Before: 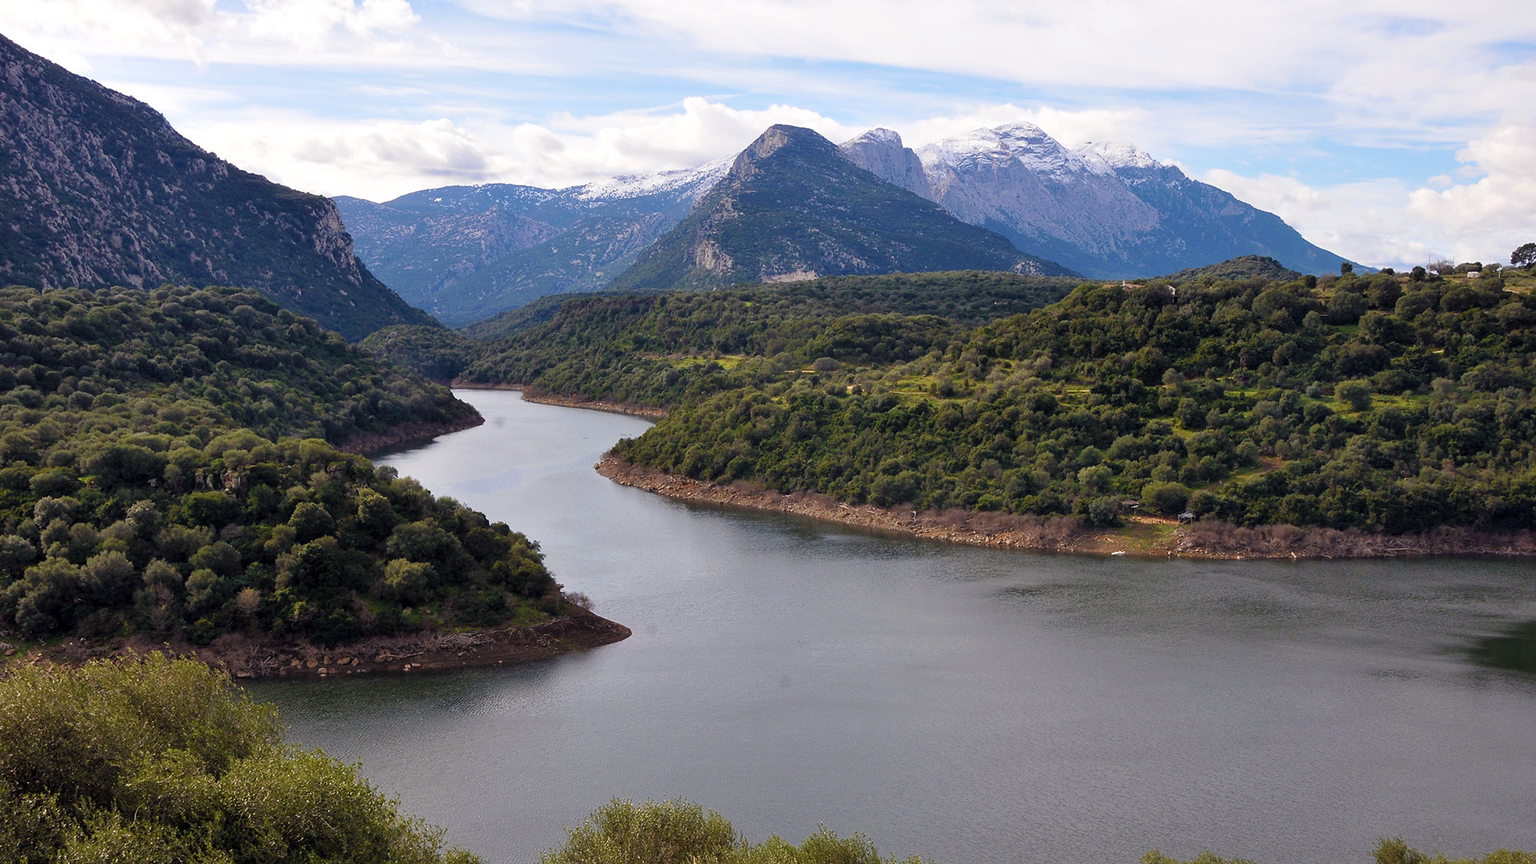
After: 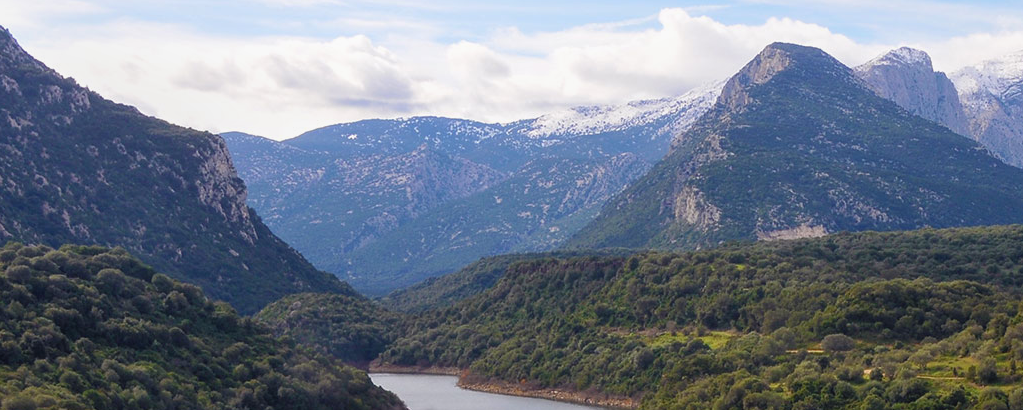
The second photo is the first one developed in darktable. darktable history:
crop: left 10.173%, top 10.548%, right 36.503%, bottom 51.481%
local contrast: highlights 46%, shadows 1%, detail 99%
